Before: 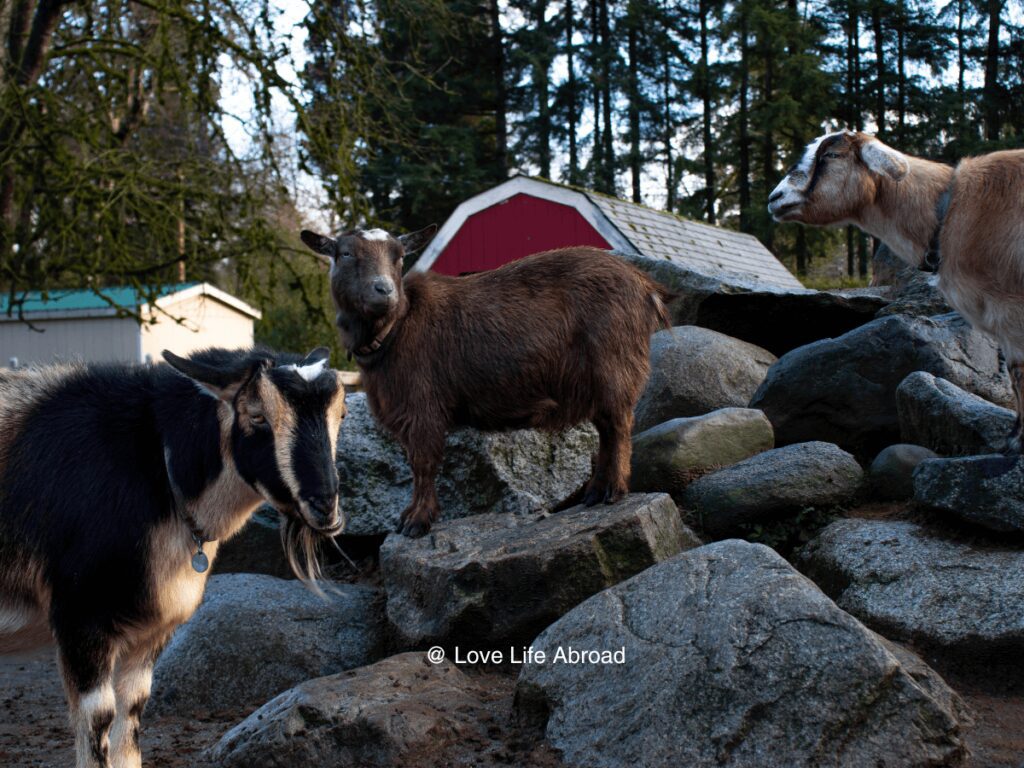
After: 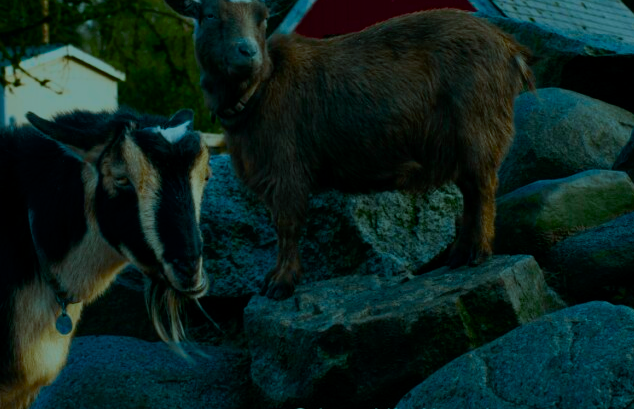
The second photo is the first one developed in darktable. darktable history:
crop: left 13.33%, top 31.018%, right 24.662%, bottom 15.624%
shadows and highlights: radius 119.98, shadows 21.71, white point adjustment -9.6, highlights -13.47, highlights color adjustment 45.1%, soften with gaussian
color balance rgb: power › chroma 2.144%, power › hue 167.33°, highlights gain › chroma 4.032%, highlights gain › hue 202.9°, perceptual saturation grading › global saturation 29.564%, perceptual brilliance grading › global brilliance -47.955%, global vibrance 16.333%, saturation formula JzAzBz (2021)
